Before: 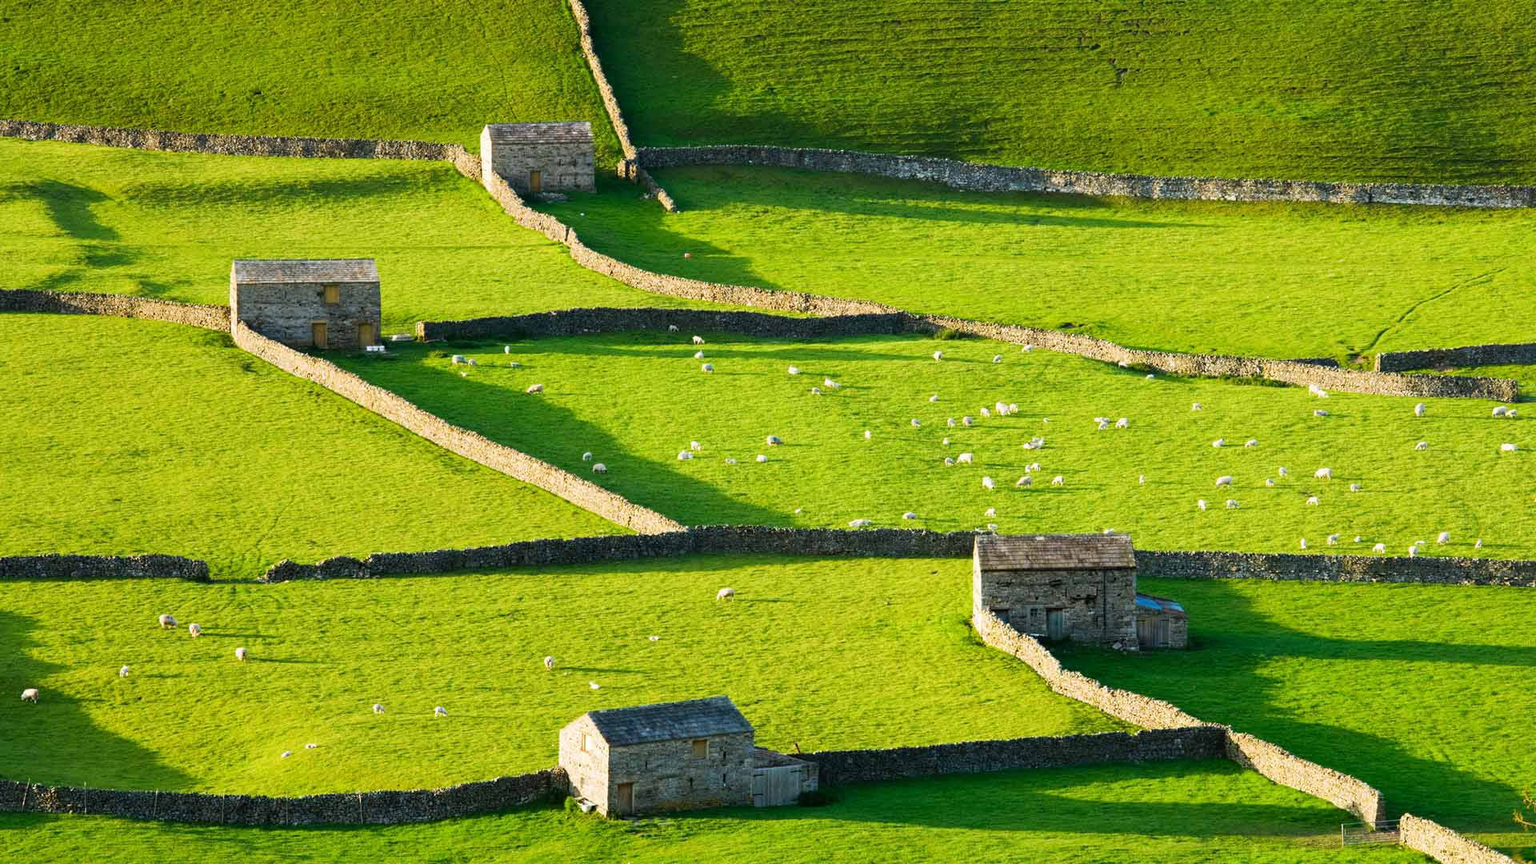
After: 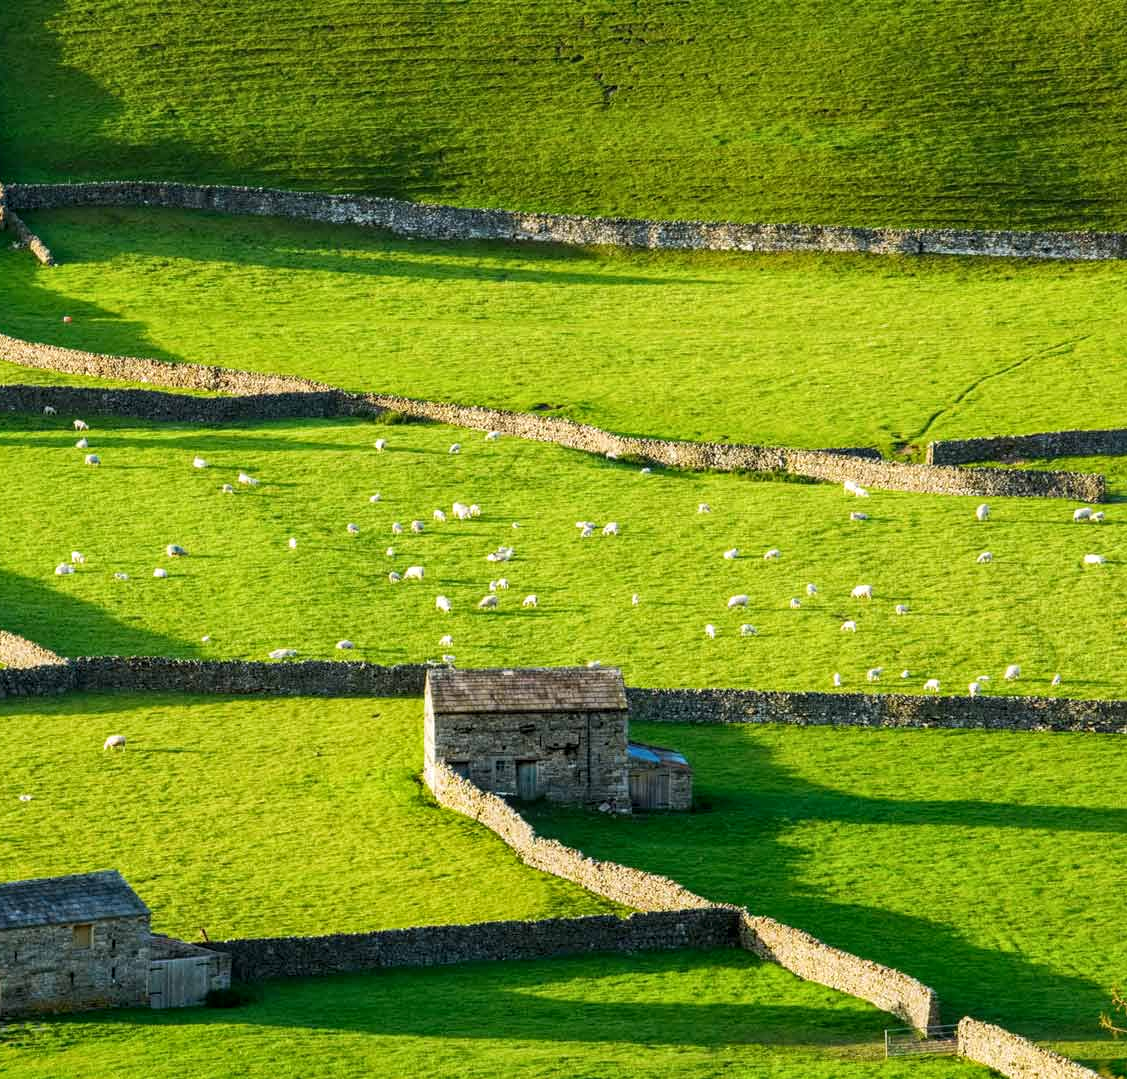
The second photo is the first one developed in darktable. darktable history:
local contrast: on, module defaults
crop: left 41.294%
